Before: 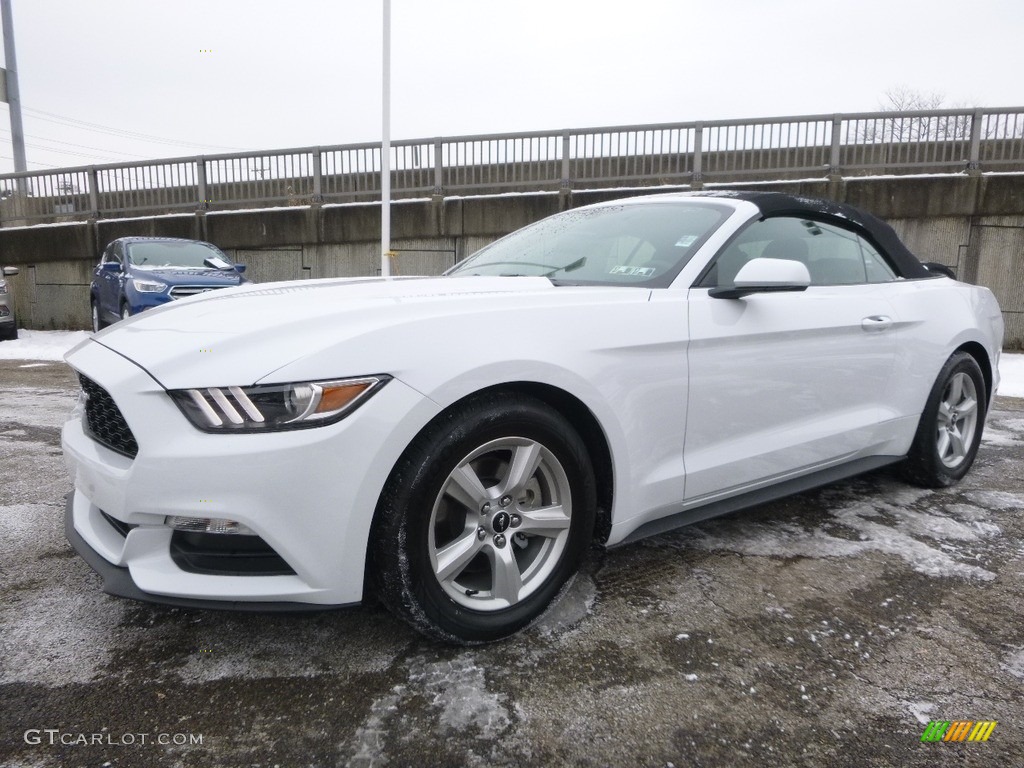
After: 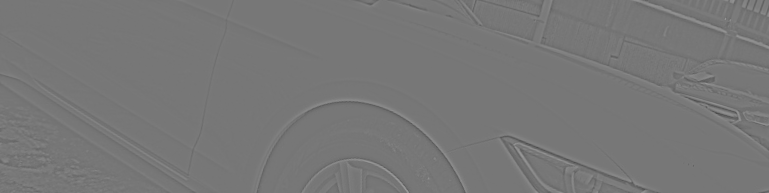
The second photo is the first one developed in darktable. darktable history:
contrast equalizer: octaves 7, y [[0.6 ×6], [0.55 ×6], [0 ×6], [0 ×6], [0 ×6]], mix -0.3
crop and rotate: angle 16.12°, top 30.835%, bottom 35.653%
highpass: sharpness 5.84%, contrast boost 8.44%
